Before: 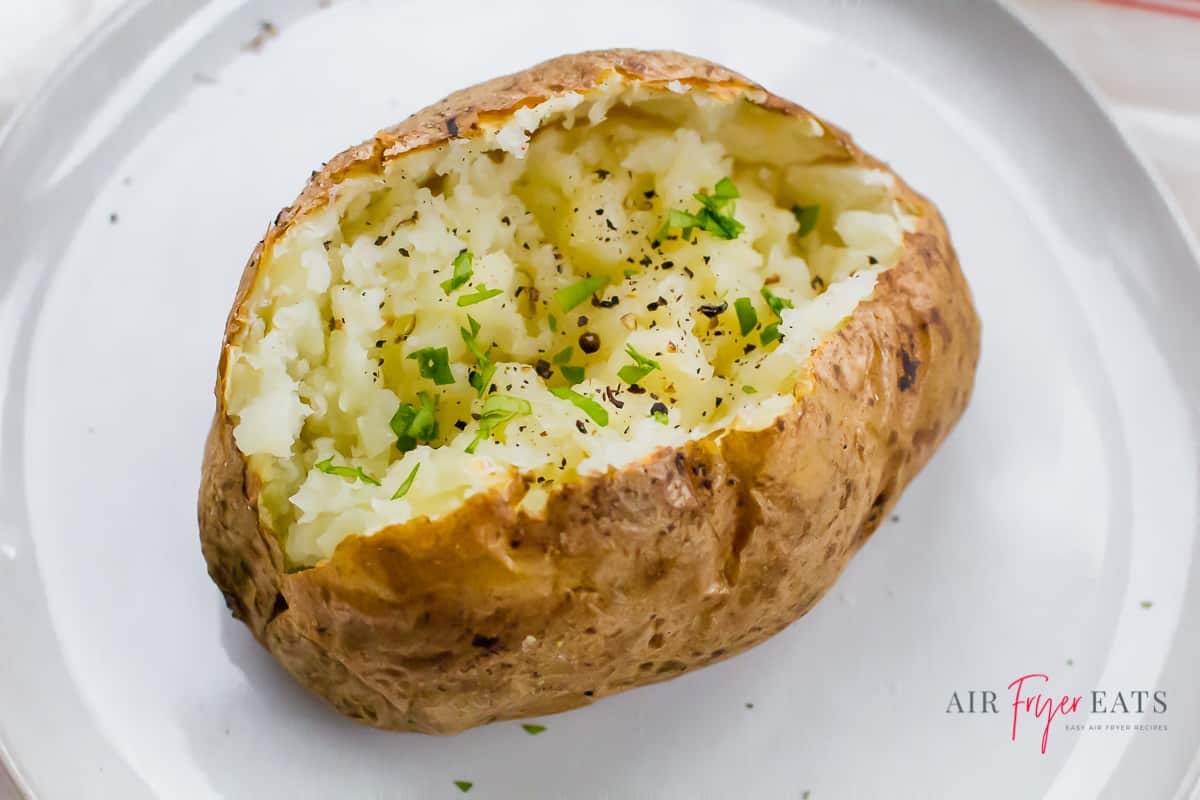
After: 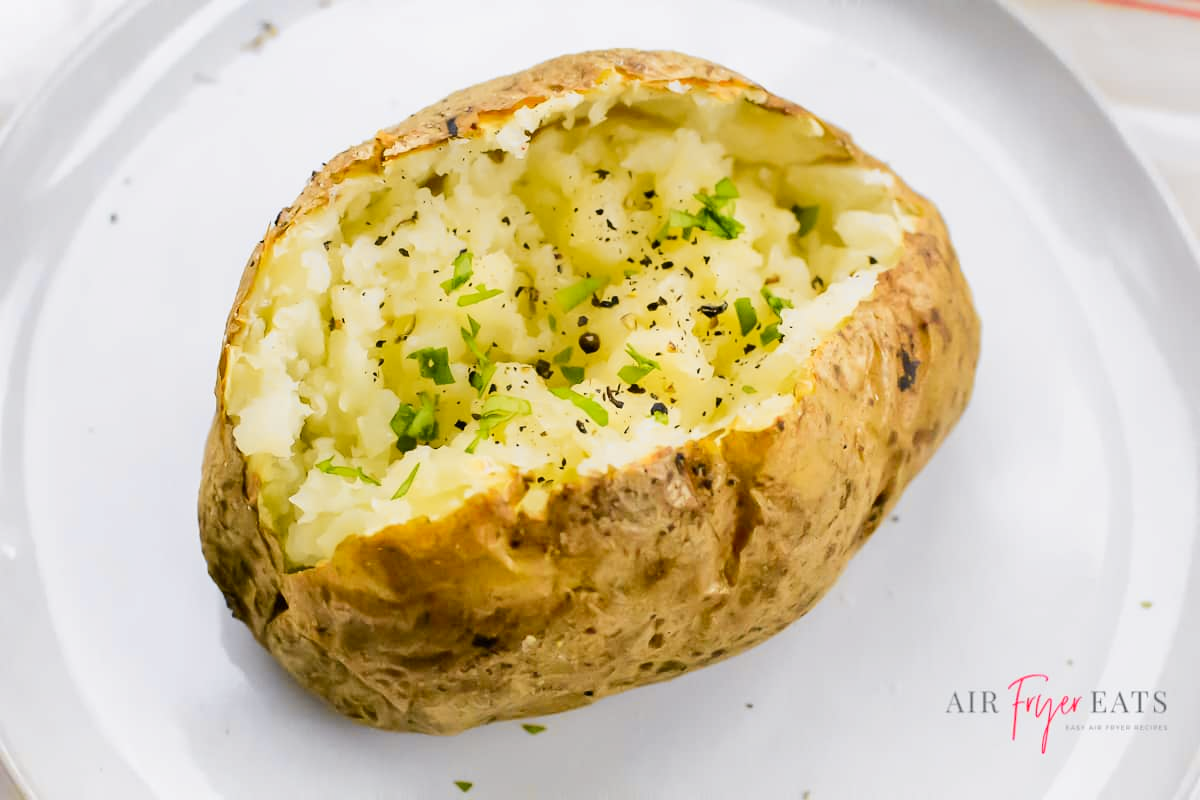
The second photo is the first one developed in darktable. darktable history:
tone curve: curves: ch0 [(0, 0) (0.239, 0.248) (0.508, 0.606) (0.828, 0.878) (1, 1)]; ch1 [(0, 0) (0.401, 0.42) (0.45, 0.464) (0.492, 0.498) (0.511, 0.507) (0.561, 0.549) (0.688, 0.726) (1, 1)]; ch2 [(0, 0) (0.411, 0.433) (0.5, 0.504) (0.545, 0.574) (1, 1)], color space Lab, independent channels, preserve colors none
